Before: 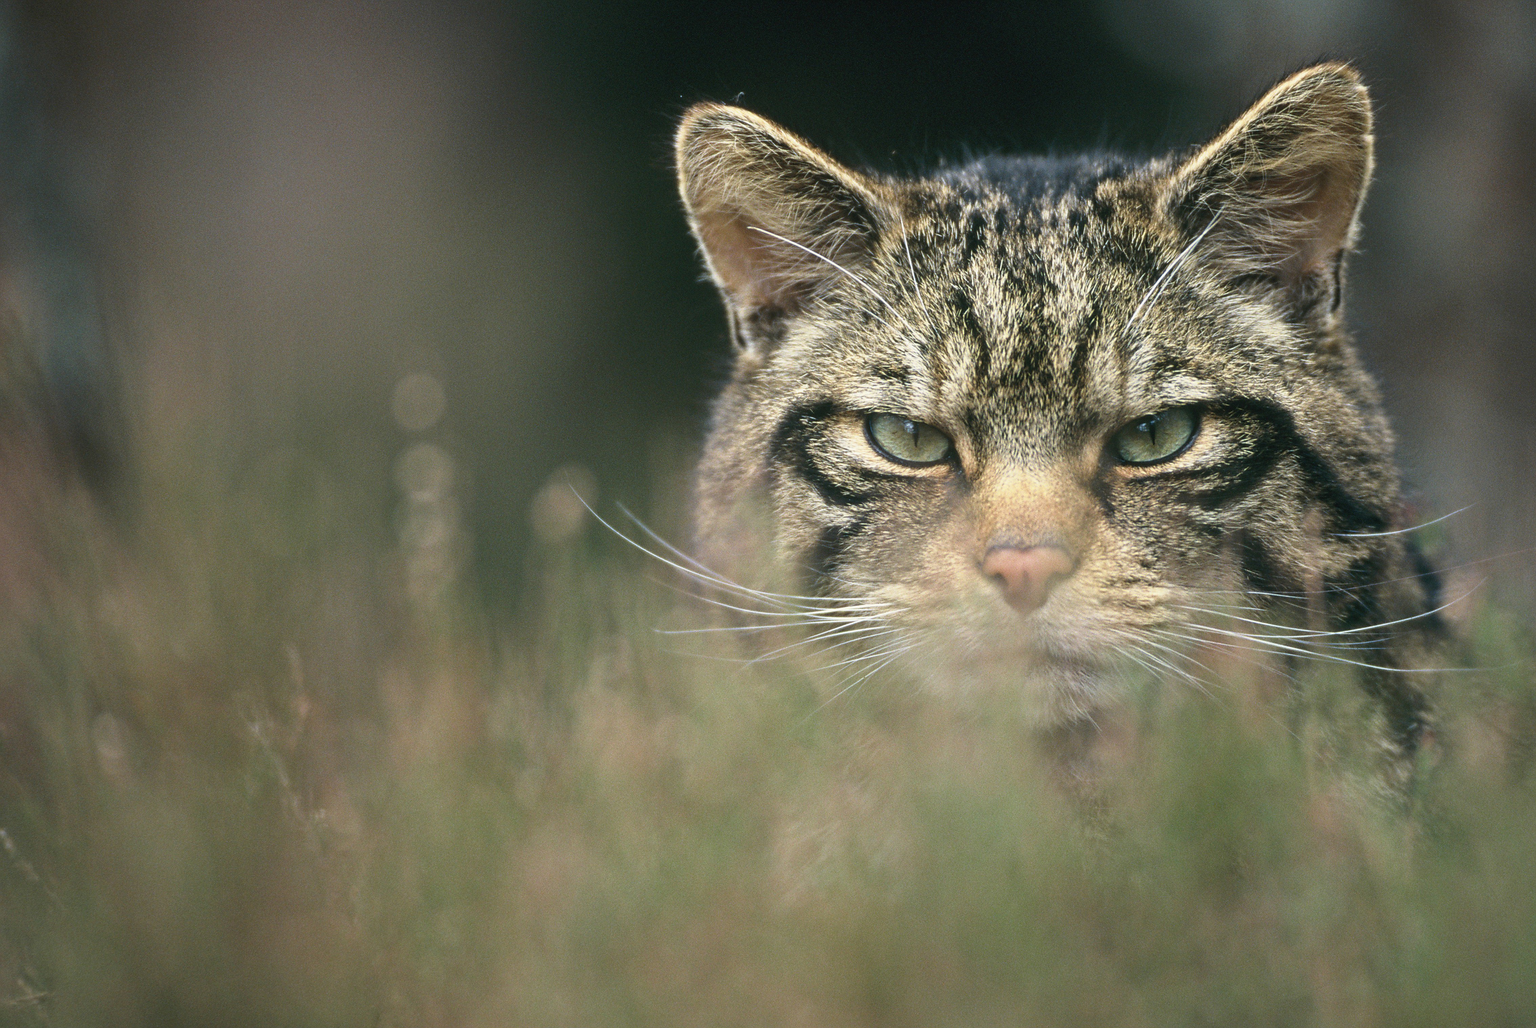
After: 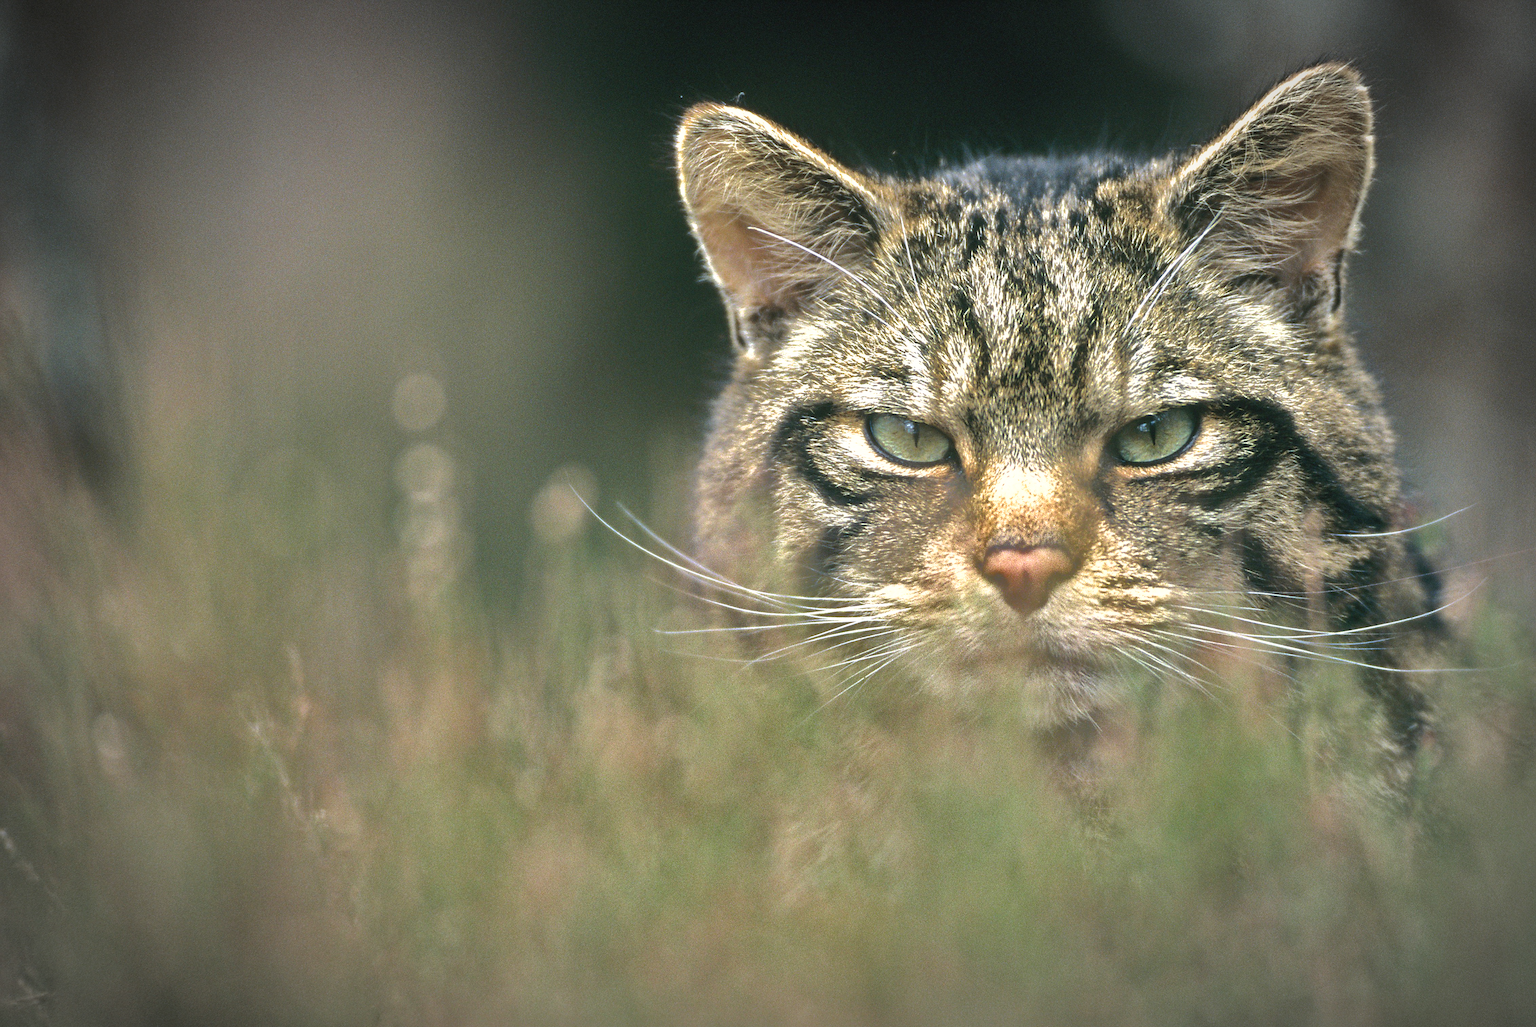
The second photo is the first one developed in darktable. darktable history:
exposure: black level correction 0, exposure 0.7 EV, compensate exposure bias true, compensate highlight preservation false
vignetting: automatic ratio true
shadows and highlights: shadows -19.91, highlights -73.15
